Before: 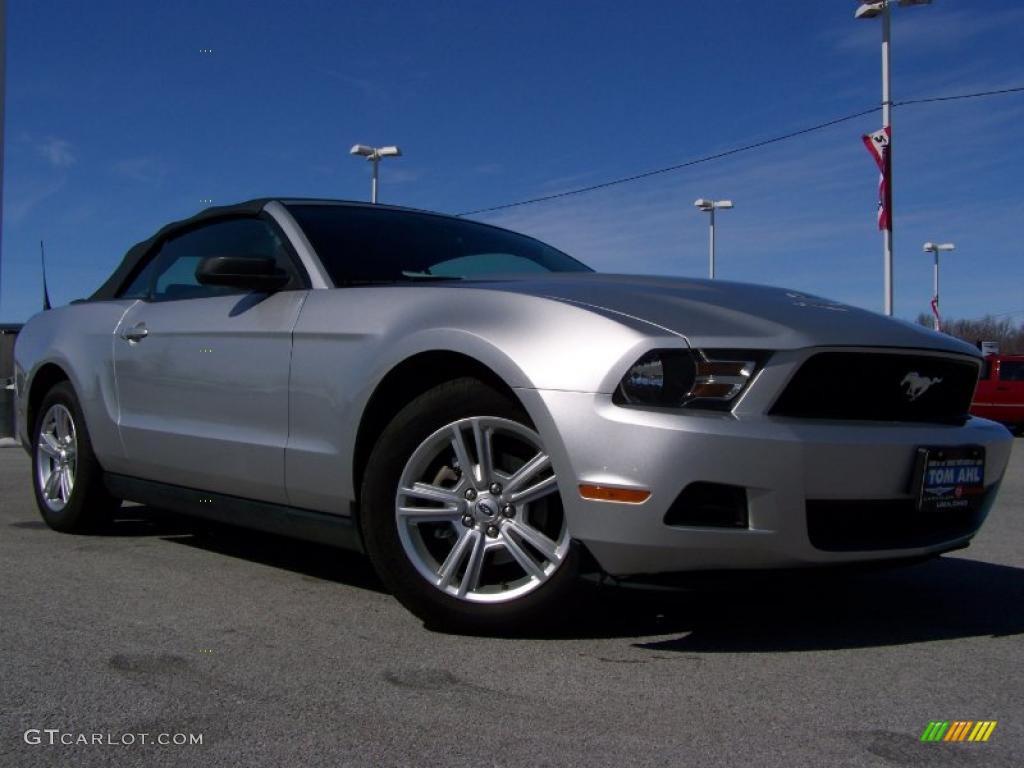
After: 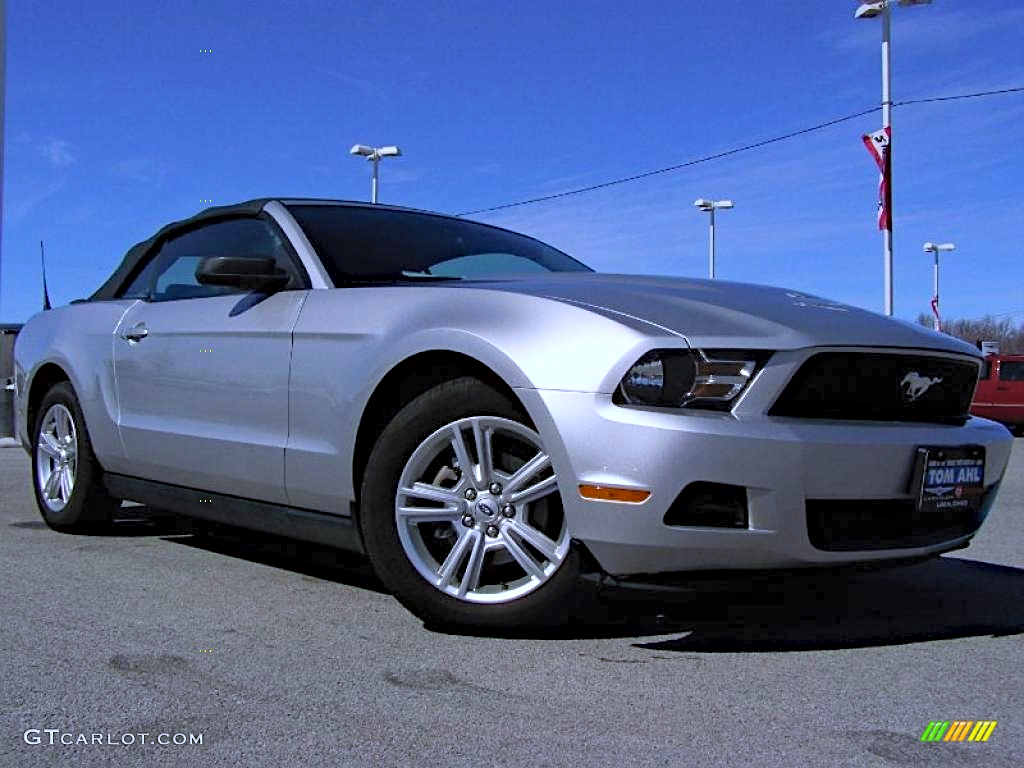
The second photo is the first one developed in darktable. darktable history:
sharpen: on, module defaults
white balance: red 0.948, green 1.02, blue 1.176
contrast brightness saturation: contrast 0.1, brightness 0.3, saturation 0.14
haze removal: compatibility mode true, adaptive false
